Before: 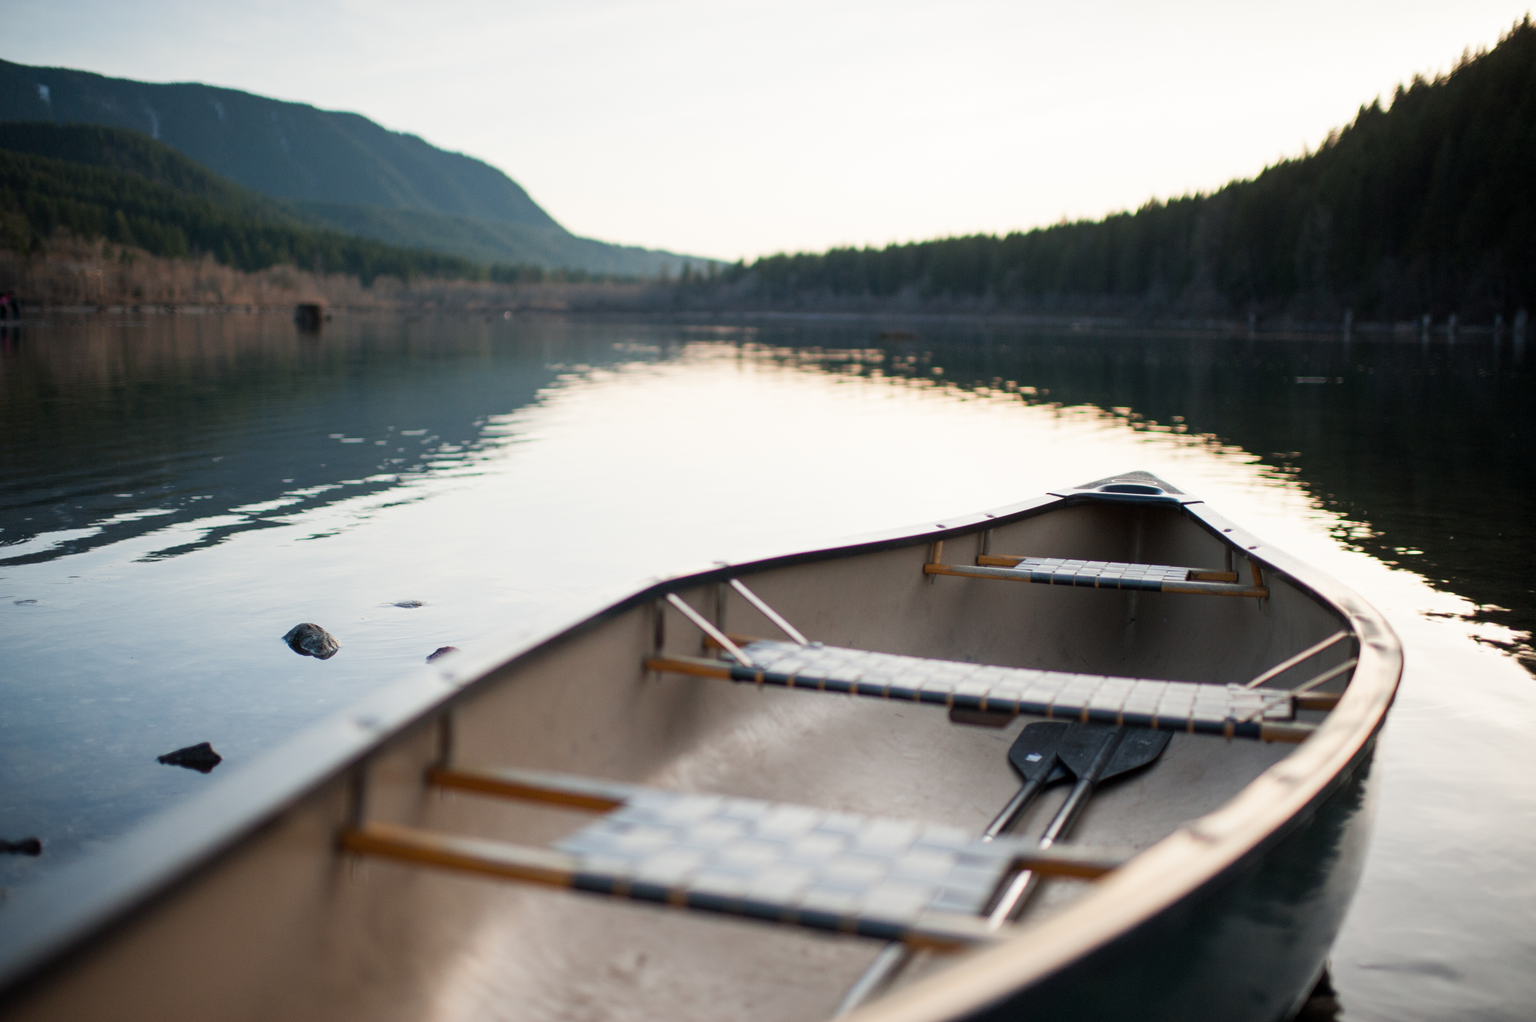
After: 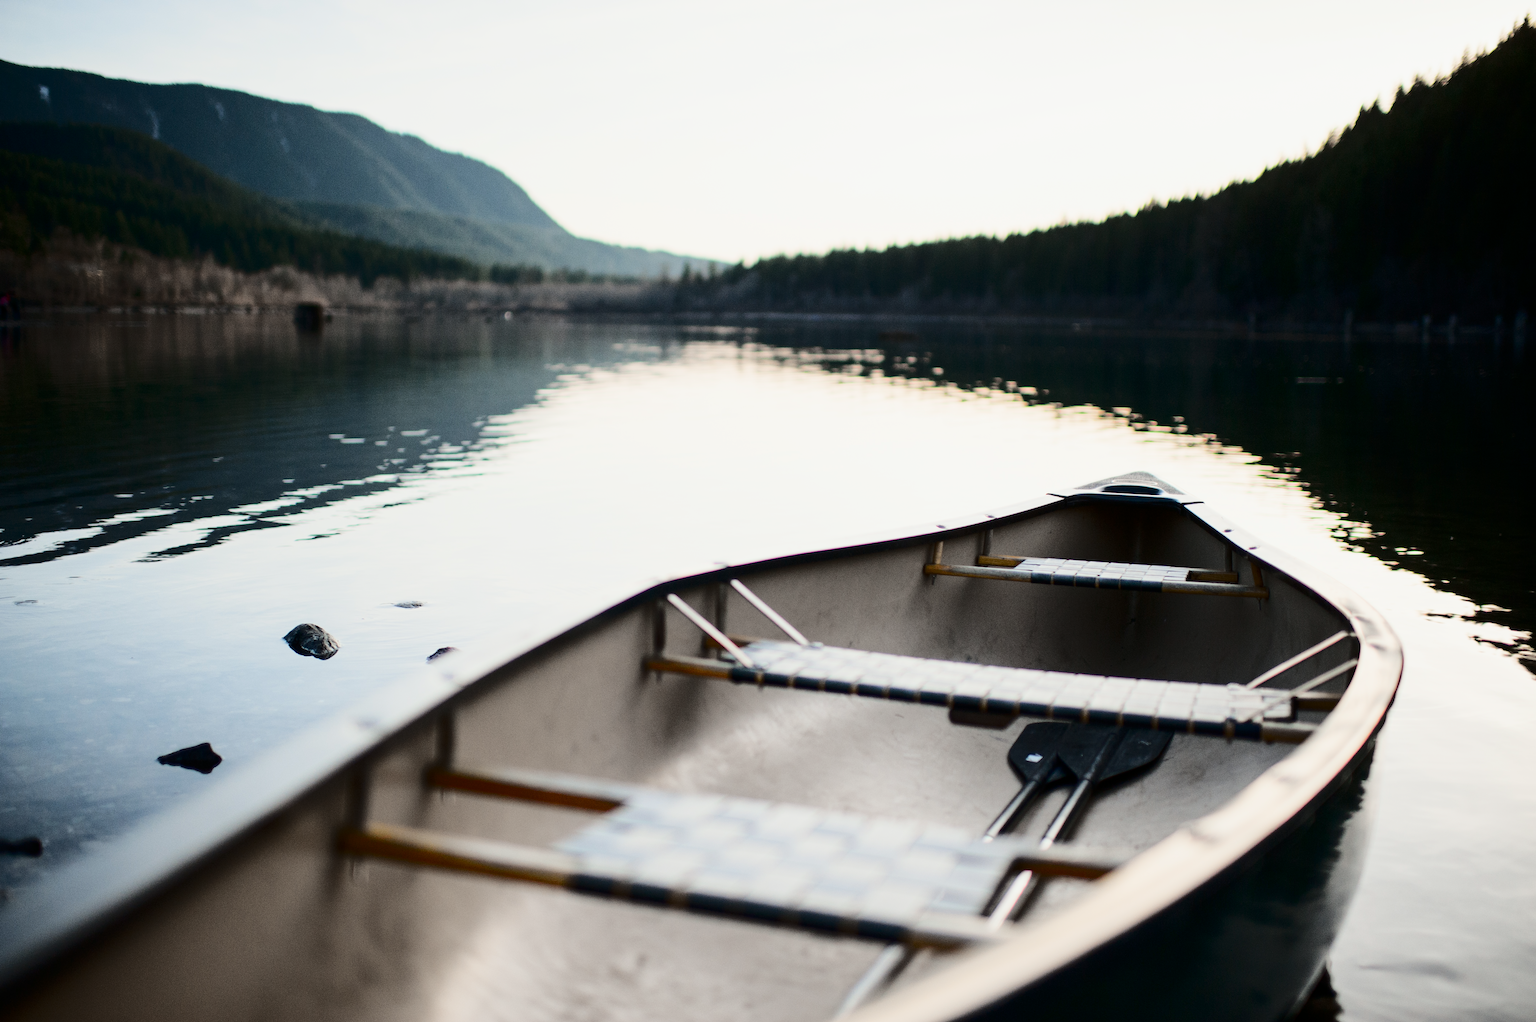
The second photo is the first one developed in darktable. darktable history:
contrast brightness saturation: contrast 0.14
tone curve: curves: ch0 [(0, 0) (0.094, 0.039) (0.243, 0.155) (0.411, 0.482) (0.479, 0.583) (0.654, 0.742) (0.793, 0.851) (0.994, 0.974)]; ch1 [(0, 0) (0.161, 0.092) (0.35, 0.33) (0.392, 0.392) (0.456, 0.456) (0.505, 0.502) (0.537, 0.518) (0.553, 0.53) (0.573, 0.569) (0.718, 0.718) (1, 1)]; ch2 [(0, 0) (0.346, 0.362) (0.411, 0.412) (0.502, 0.502) (0.531, 0.521) (0.576, 0.553) (0.615, 0.621) (1, 1)], color space Lab, independent channels, preserve colors none
